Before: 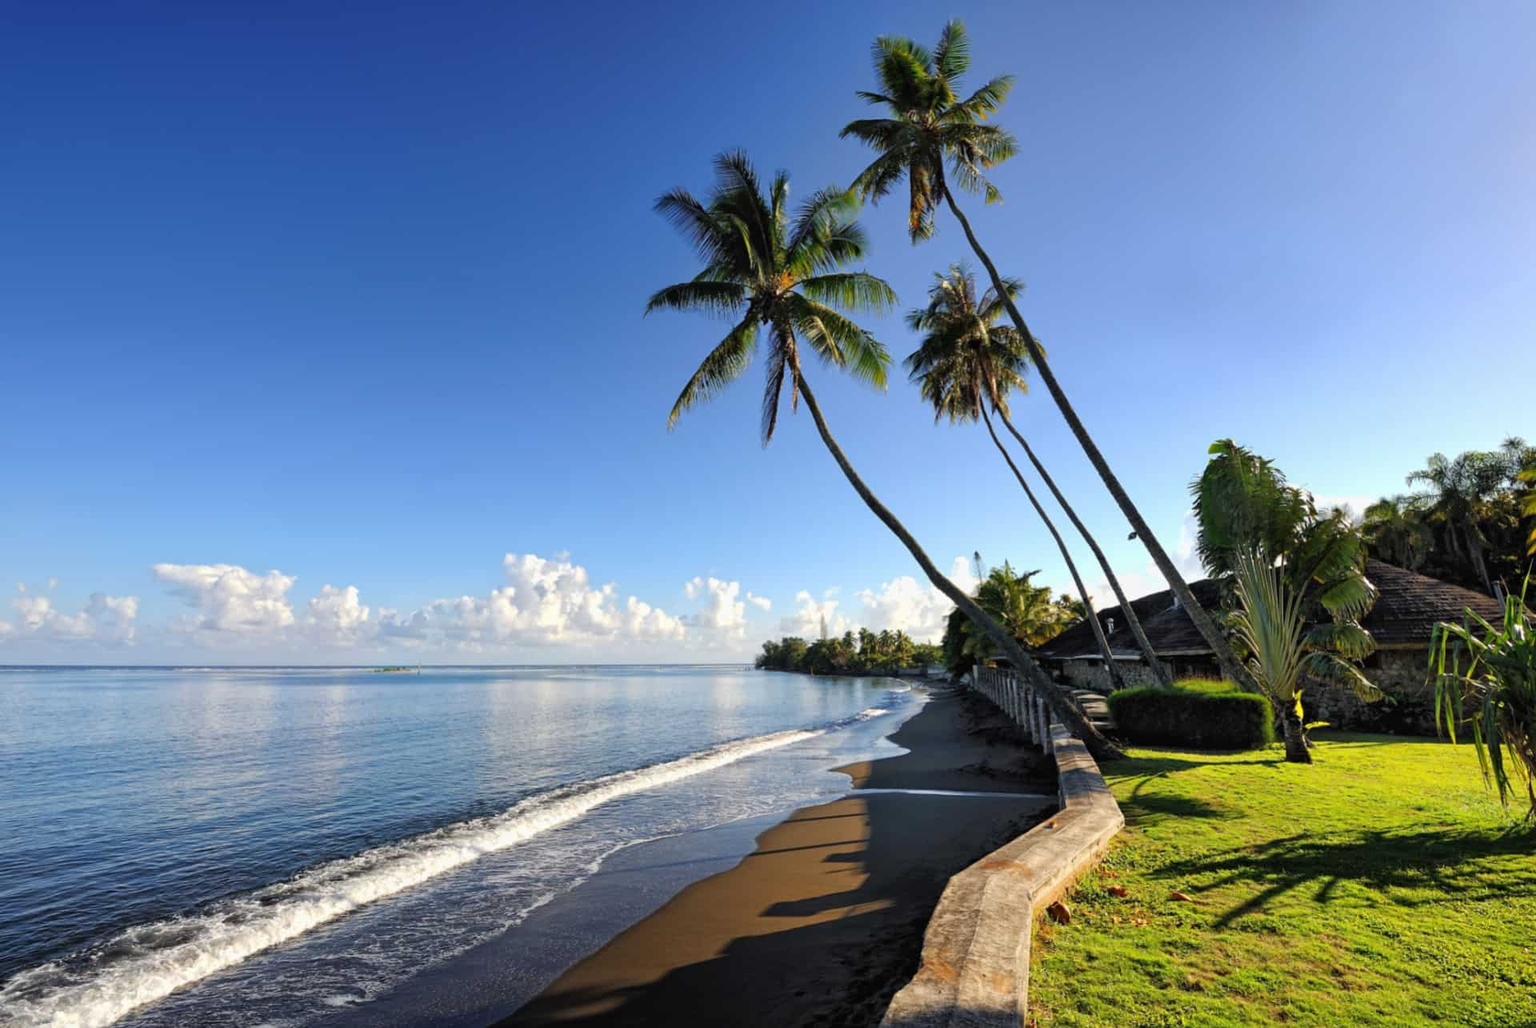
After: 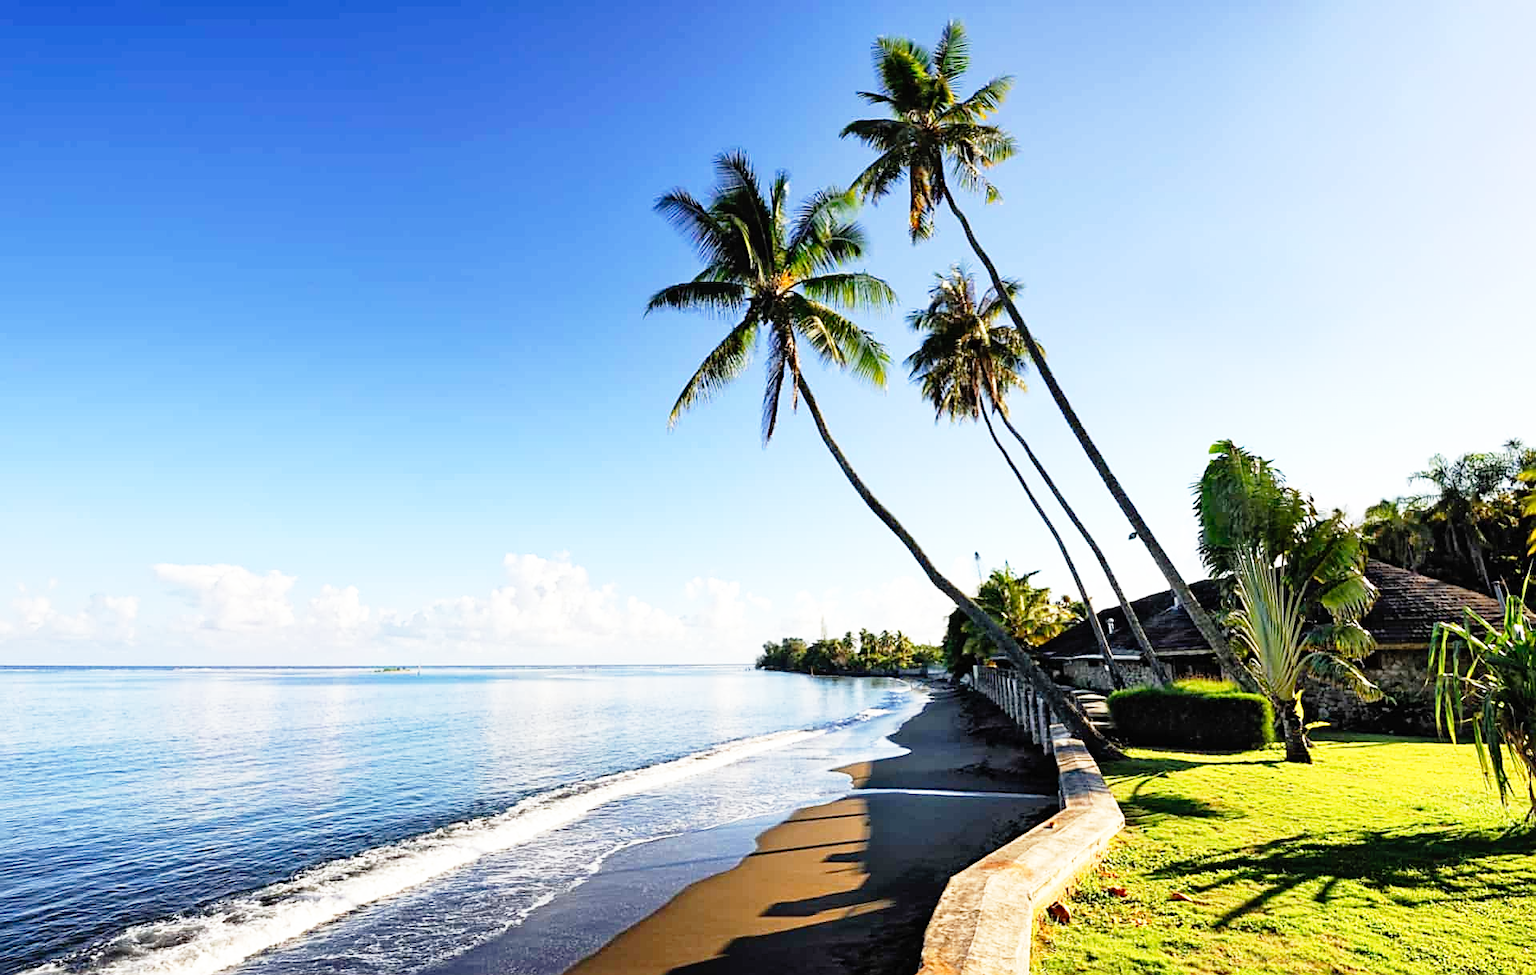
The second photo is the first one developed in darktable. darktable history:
crop and rotate: top 0%, bottom 5.097%
base curve: curves: ch0 [(0, 0) (0.012, 0.01) (0.073, 0.168) (0.31, 0.711) (0.645, 0.957) (1, 1)], preserve colors none
sharpen: on, module defaults
